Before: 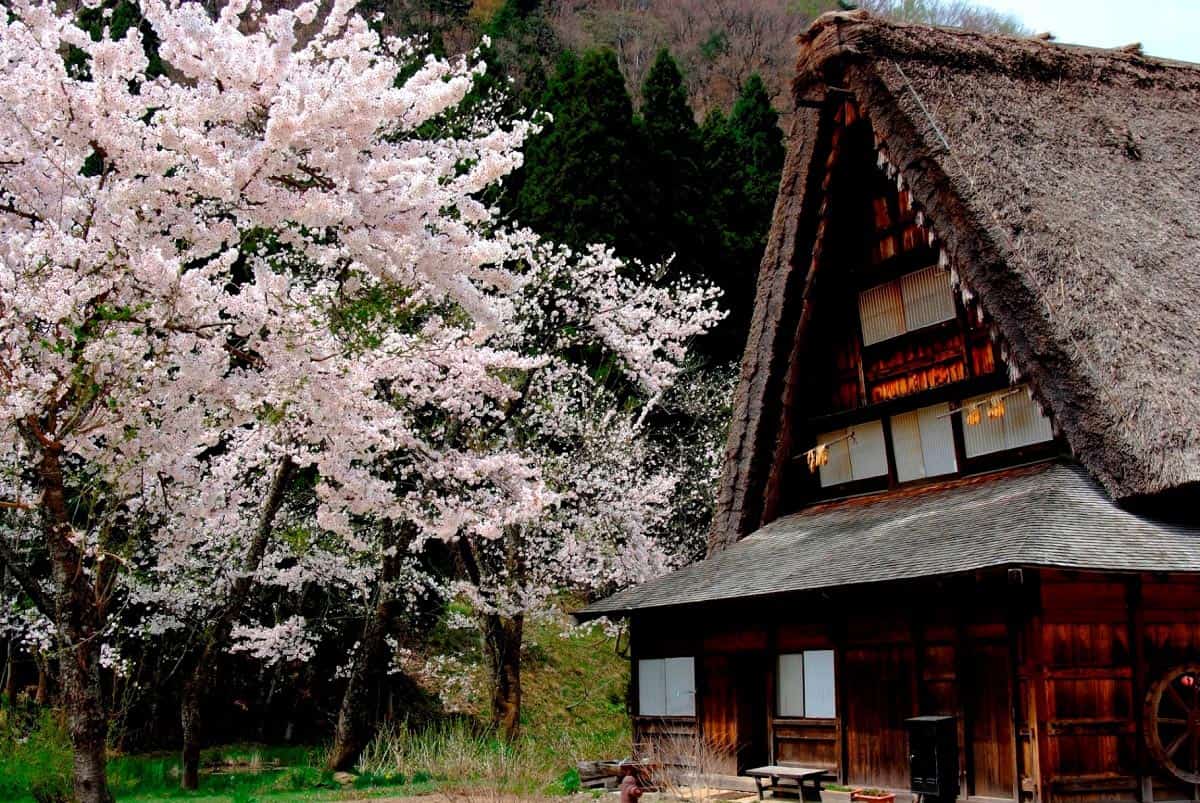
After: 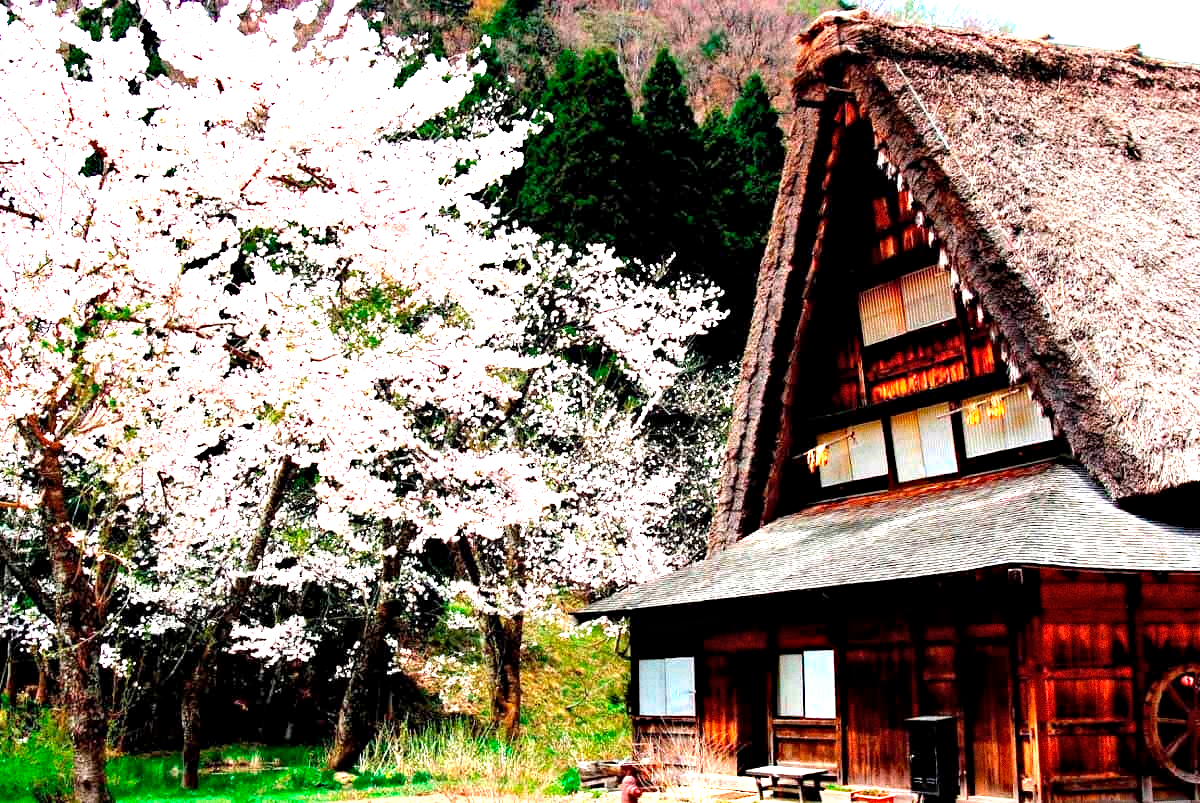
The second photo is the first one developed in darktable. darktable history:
local contrast: highlights 100%, shadows 100%, detail 120%, midtone range 0.2
grain: strength 26%
haze removal: adaptive false
exposure: black level correction 0, exposure 1.9 EV, compensate highlight preservation false
